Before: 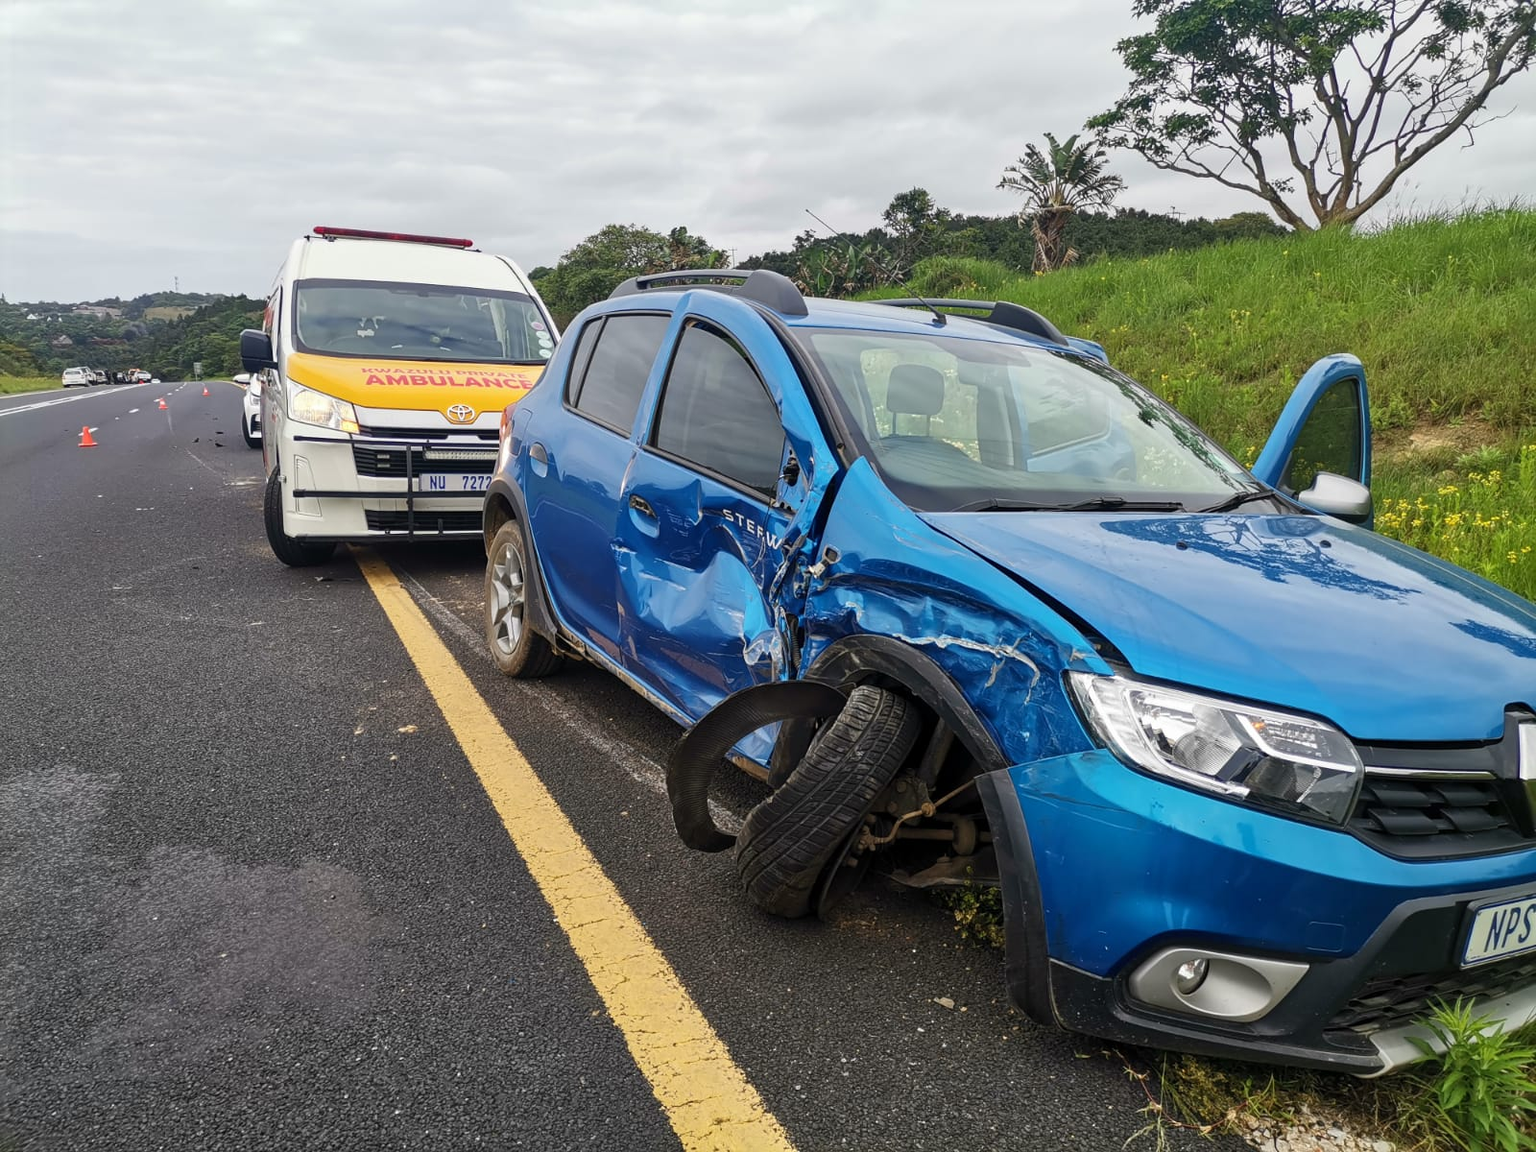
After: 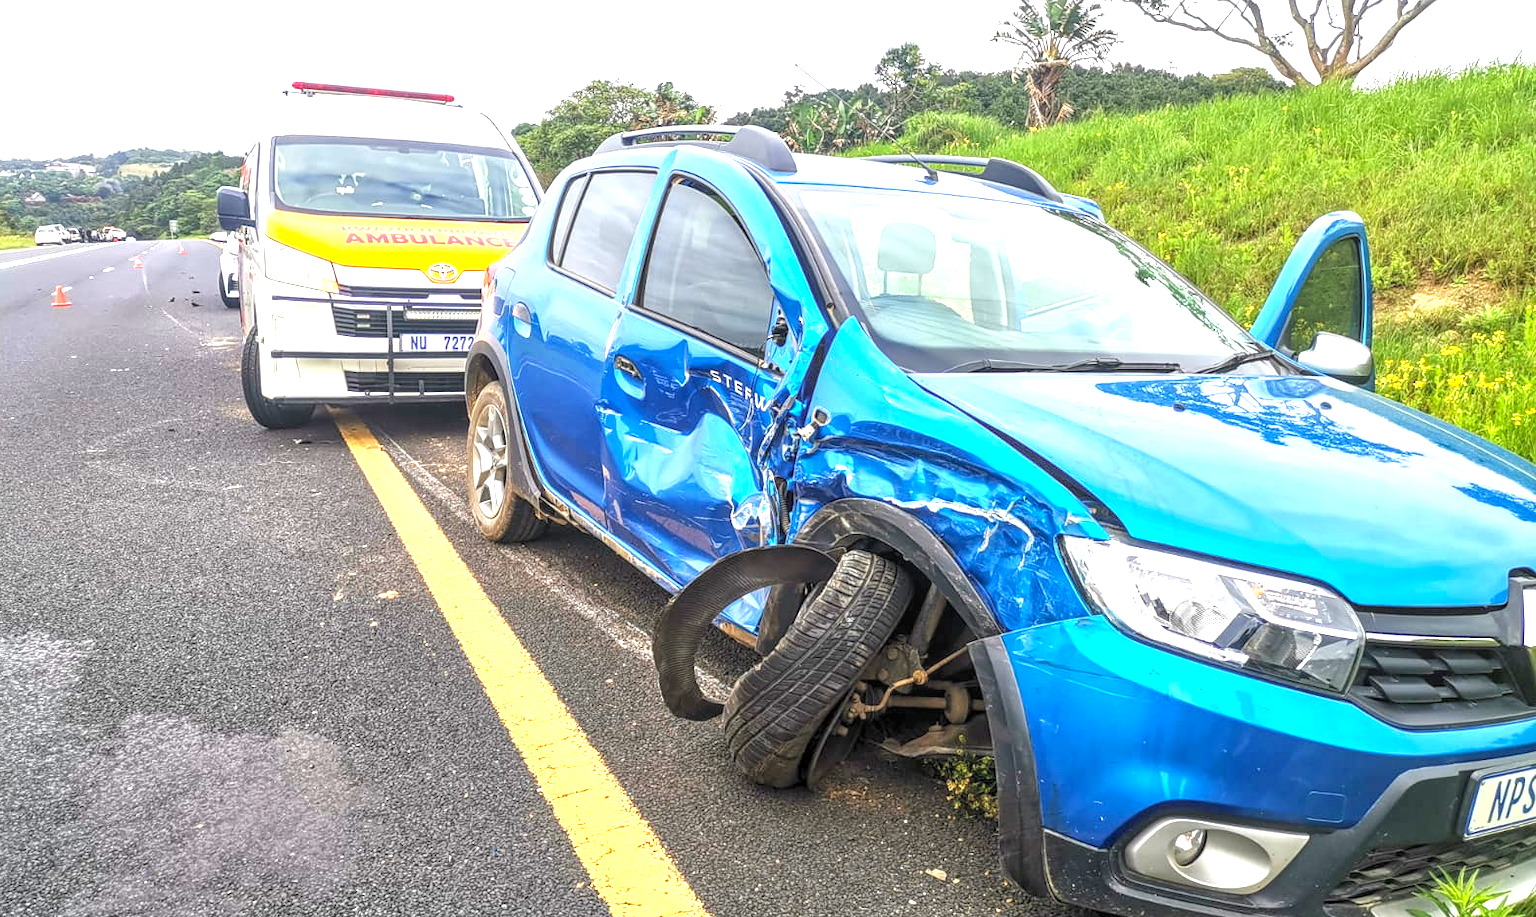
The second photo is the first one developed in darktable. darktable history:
local contrast: highlights 0%, shadows 0%, detail 133%
crop and rotate: left 1.814%, top 12.818%, right 0.25%, bottom 9.225%
contrast brightness saturation: contrast 0.03, brightness 0.06, saturation 0.13
exposure: exposure 1.5 EV, compensate highlight preservation false
